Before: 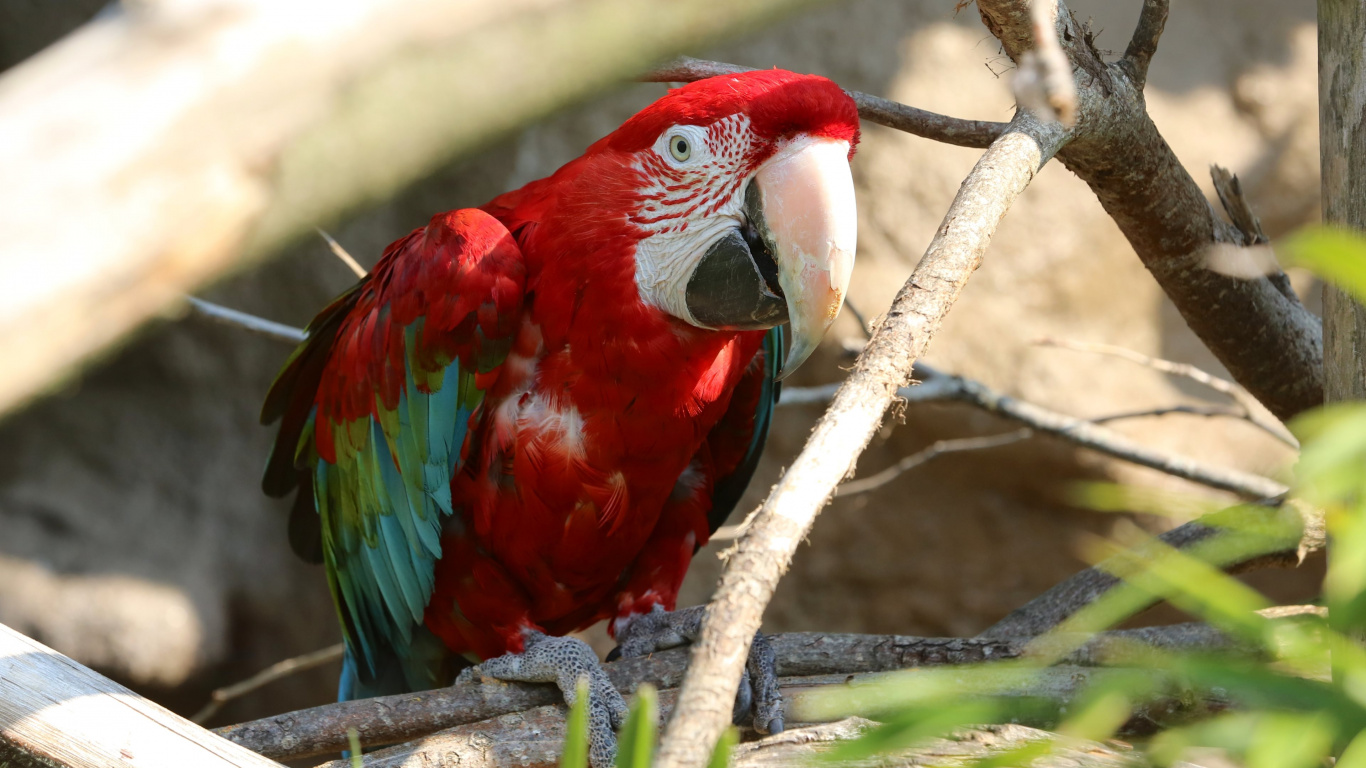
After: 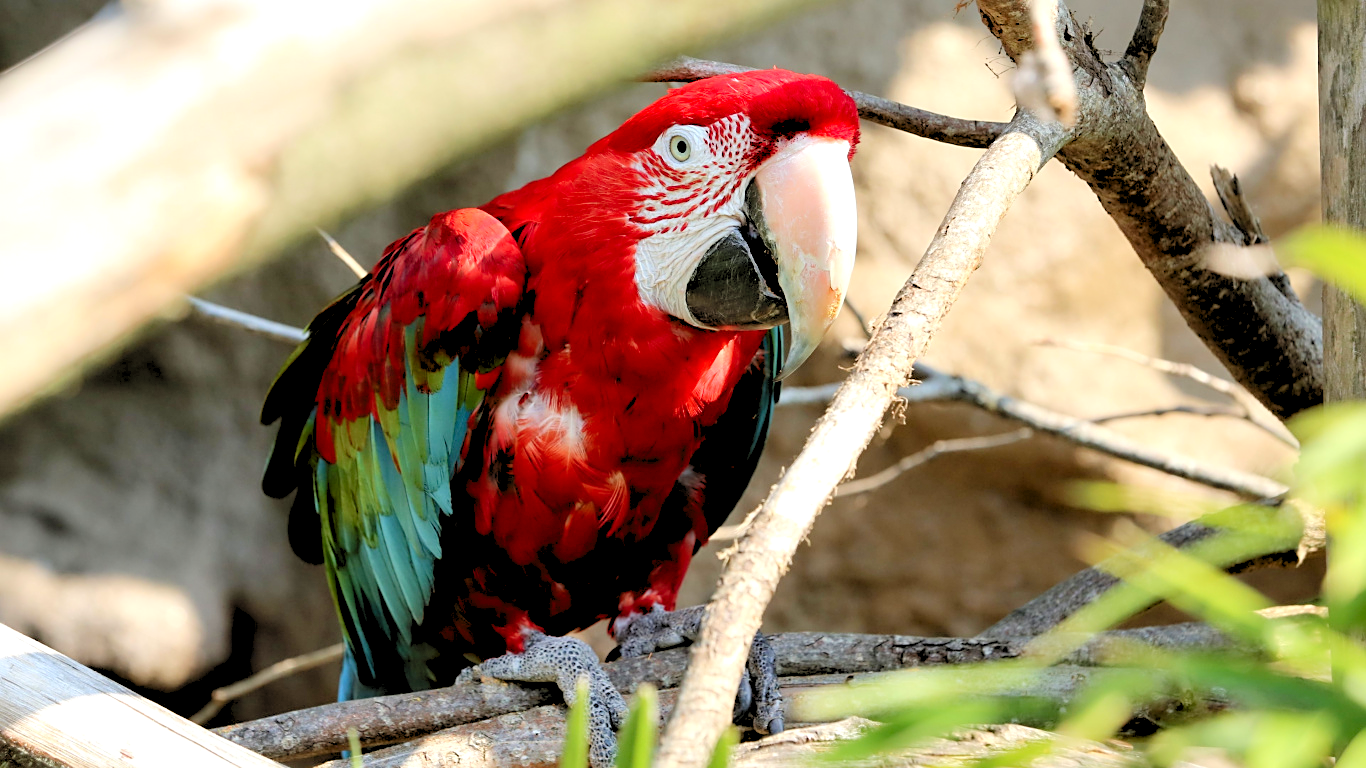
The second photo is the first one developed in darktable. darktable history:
sharpen: on, module defaults
levels: white 99.91%, levels [0.093, 0.434, 0.988]
contrast equalizer: octaves 7, y [[0.439, 0.44, 0.442, 0.457, 0.493, 0.498], [0.5 ×6], [0.5 ×6], [0 ×6], [0 ×6]], mix -0.994
